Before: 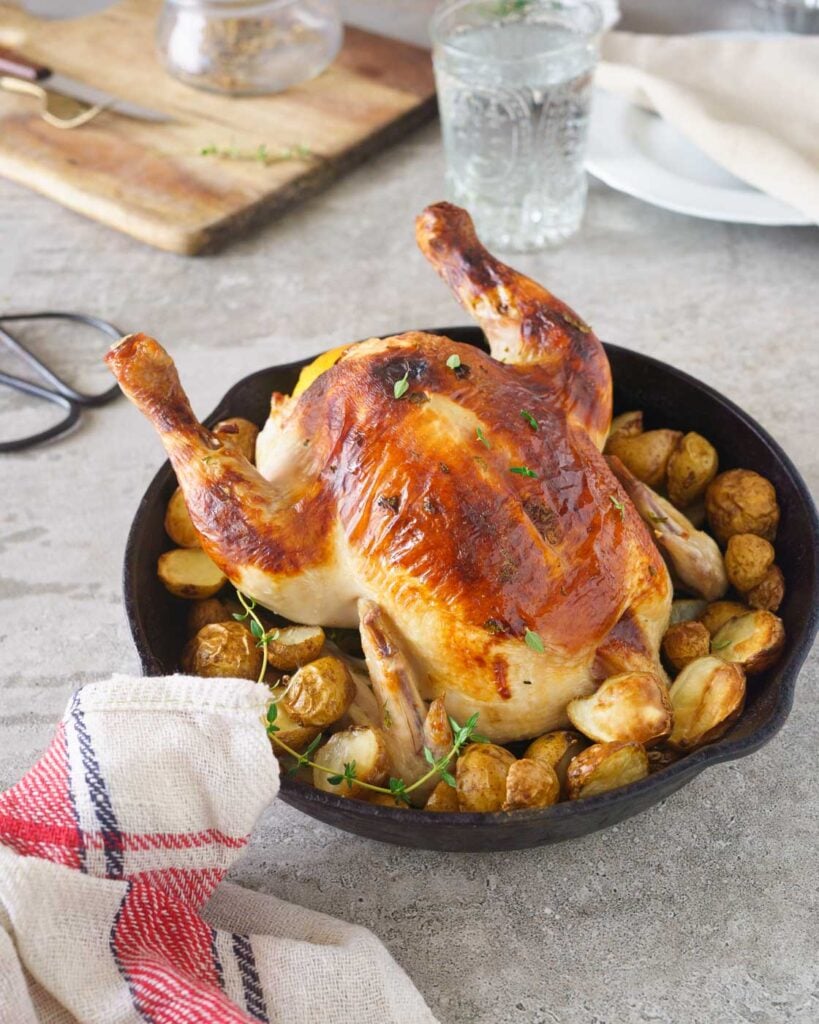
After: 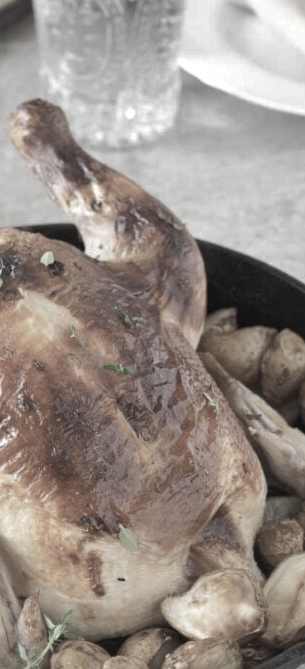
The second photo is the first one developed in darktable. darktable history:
crop and rotate: left 49.59%, top 10.121%, right 13.108%, bottom 24.468%
shadows and highlights: on, module defaults
tone equalizer: edges refinement/feathering 500, mask exposure compensation -1.57 EV, preserve details no
levels: levels [0, 0.48, 0.961]
color correction: highlights b* 0.018, saturation 0.208
